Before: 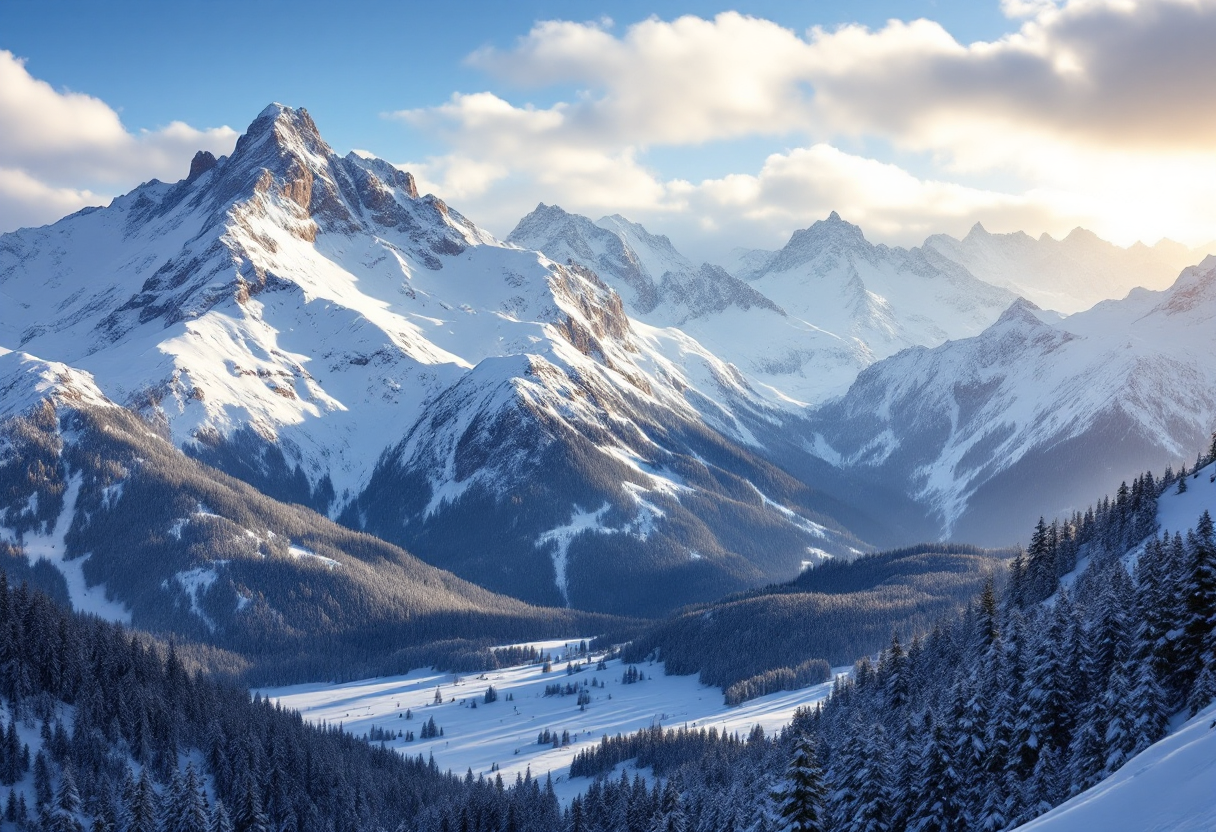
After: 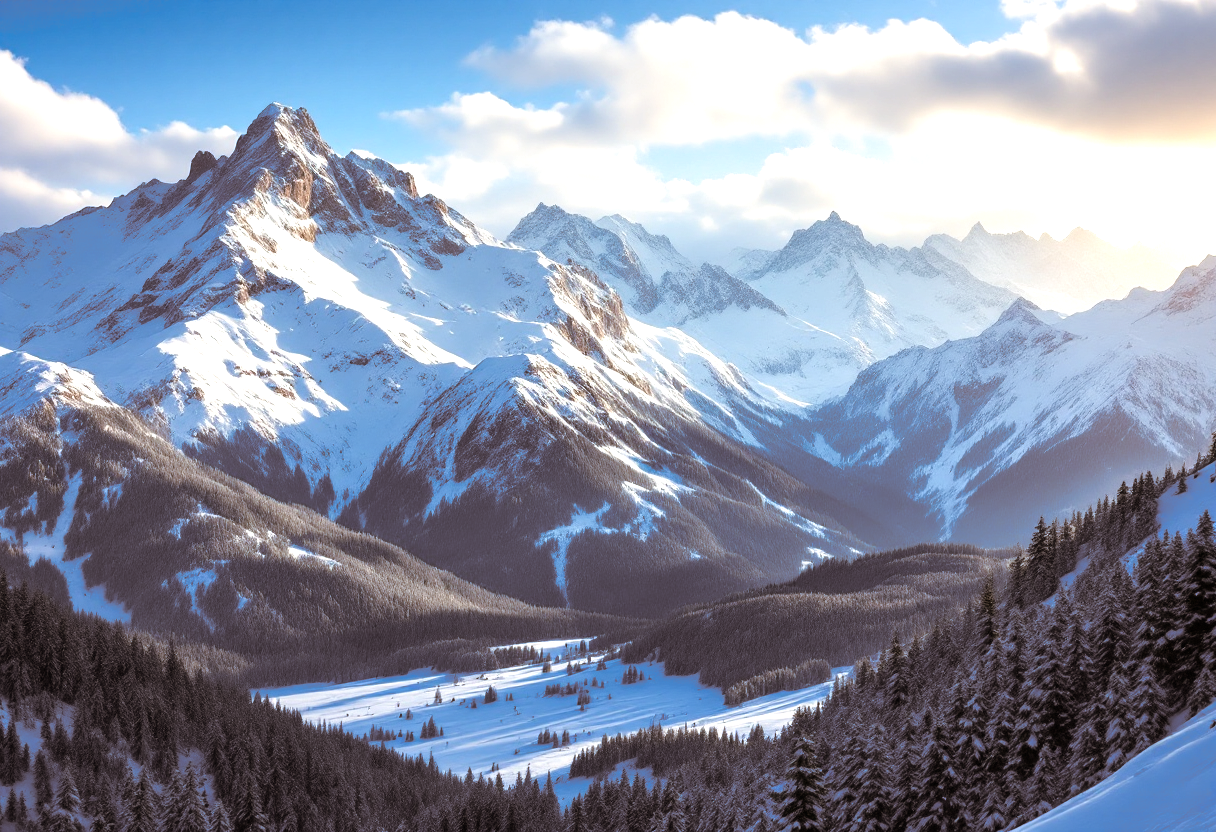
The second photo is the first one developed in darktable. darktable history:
color balance rgb: shadows lift › luminance -20%, power › hue 72.24°, highlights gain › luminance 15%, global offset › hue 171.6°, perceptual saturation grading › highlights -15%, perceptual saturation grading › shadows 25%, global vibrance 35%, contrast 10%
split-toning: shadows › hue 32.4°, shadows › saturation 0.51, highlights › hue 180°, highlights › saturation 0, balance -60.17, compress 55.19%
